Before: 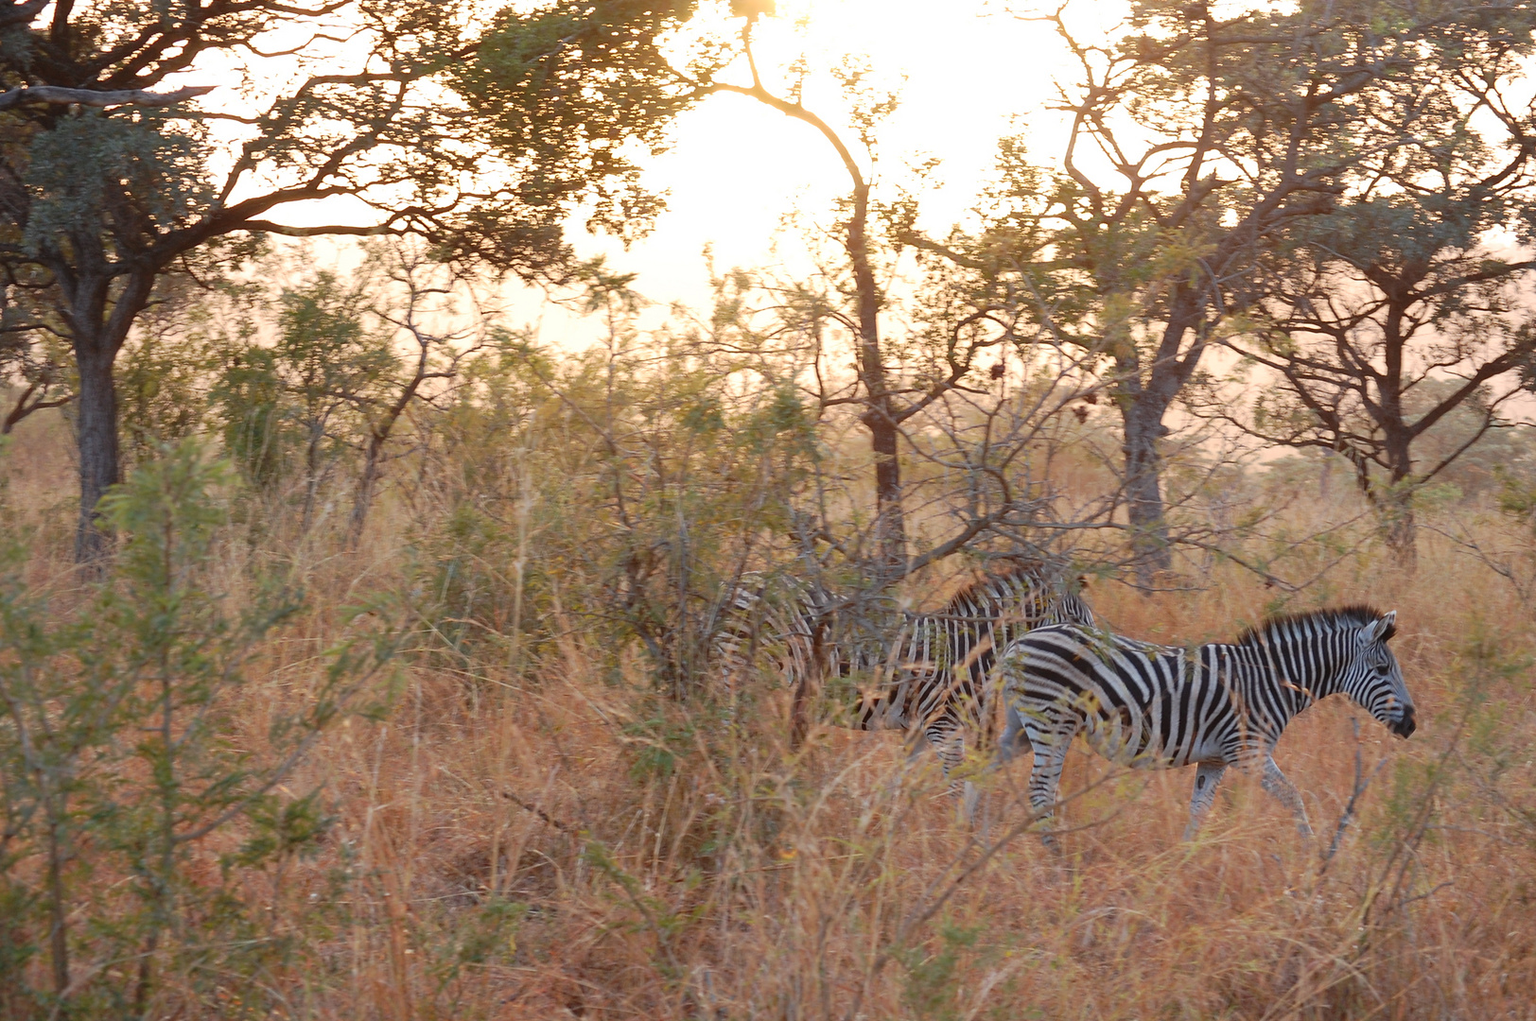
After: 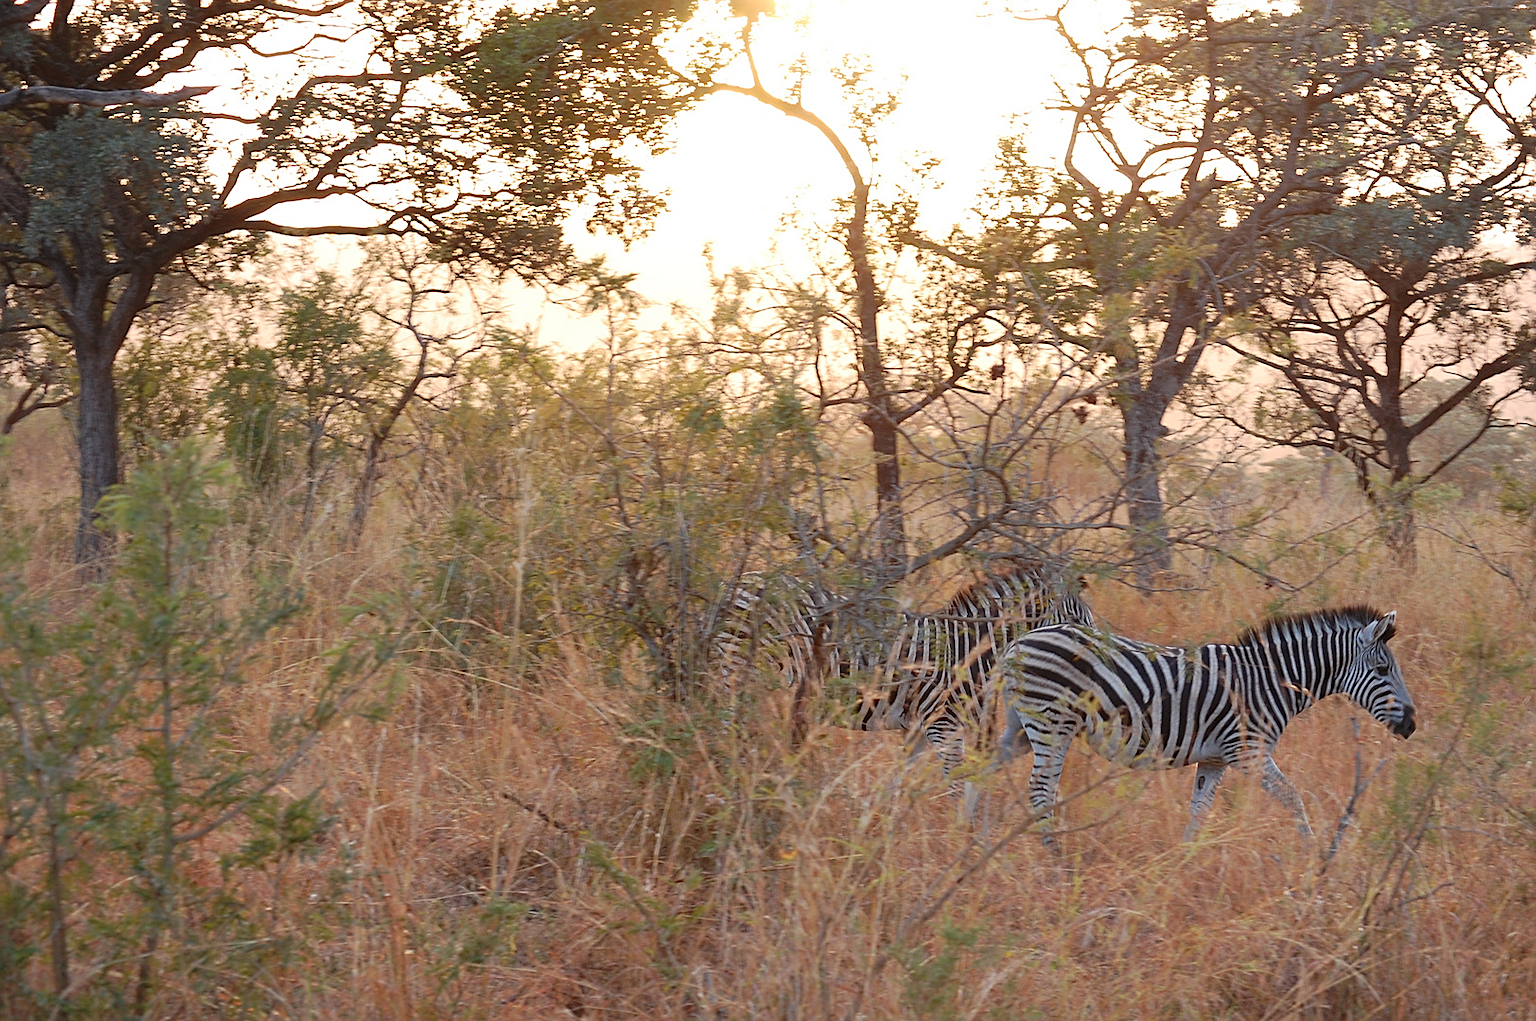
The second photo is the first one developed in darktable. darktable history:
sharpen: radius 1.939
